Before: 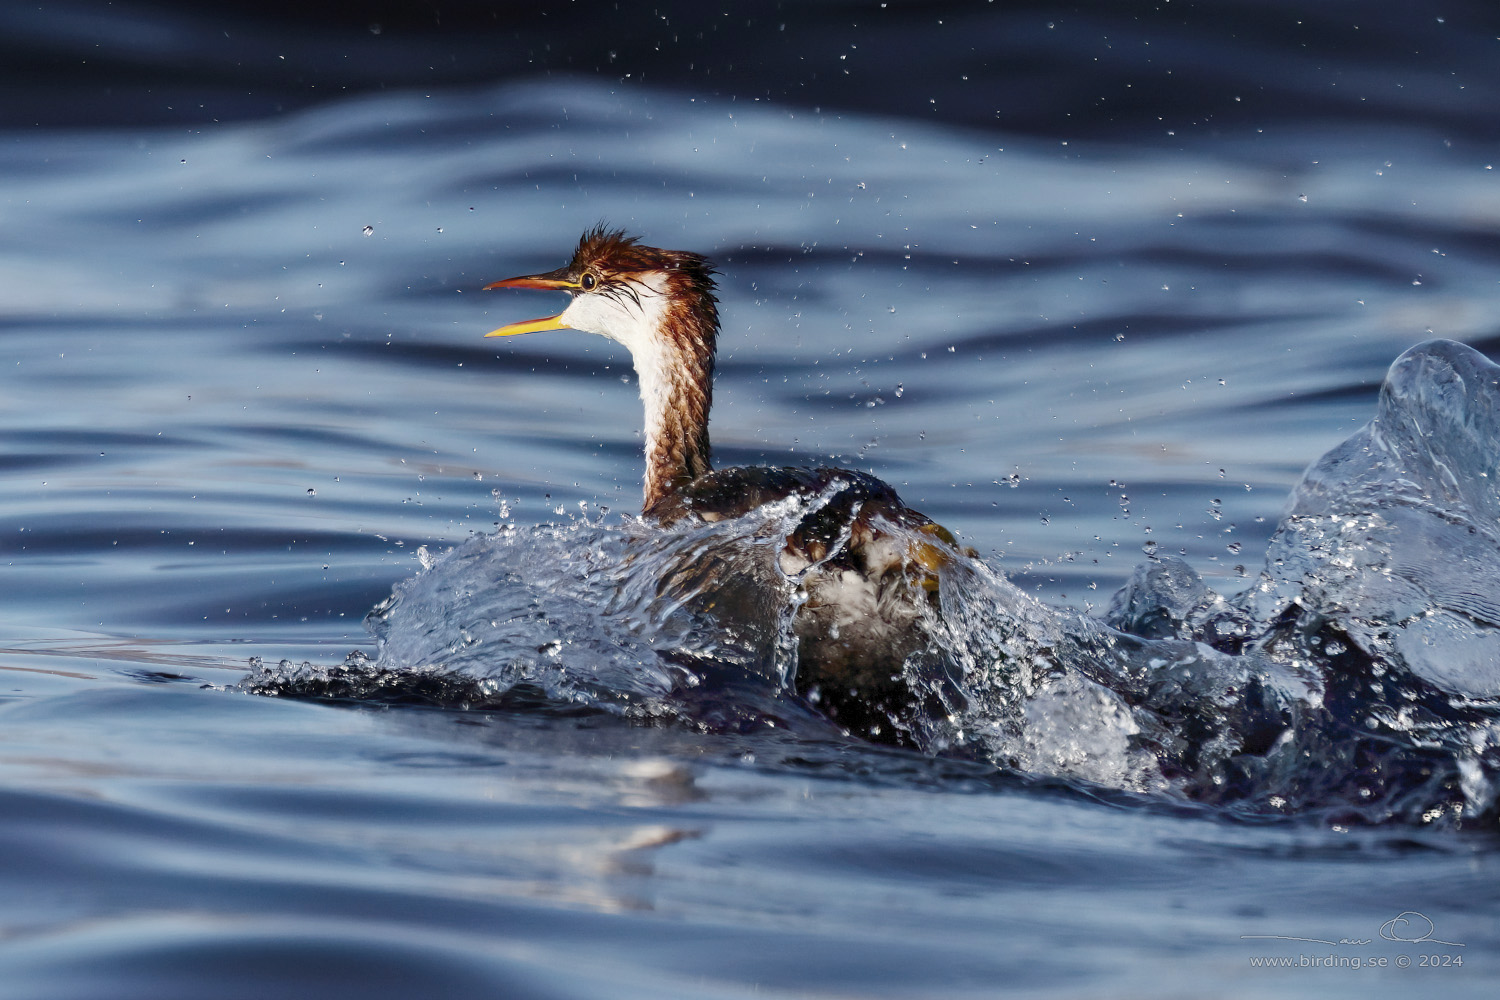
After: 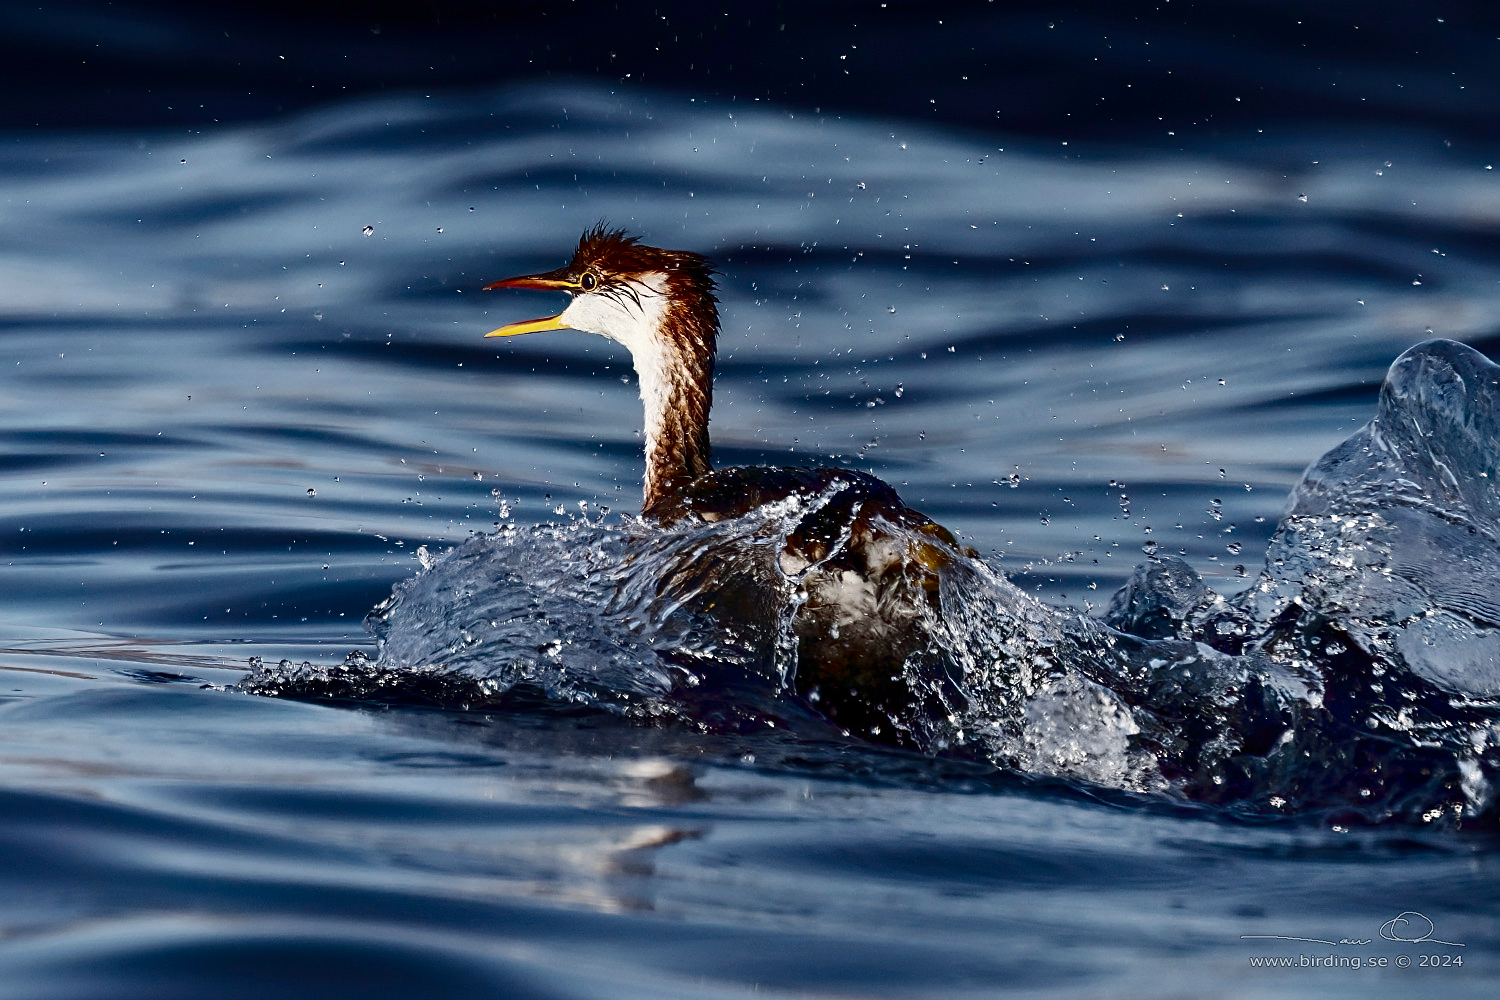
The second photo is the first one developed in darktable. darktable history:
sharpen: on, module defaults
contrast brightness saturation: contrast 0.191, brightness -0.235, saturation 0.108
